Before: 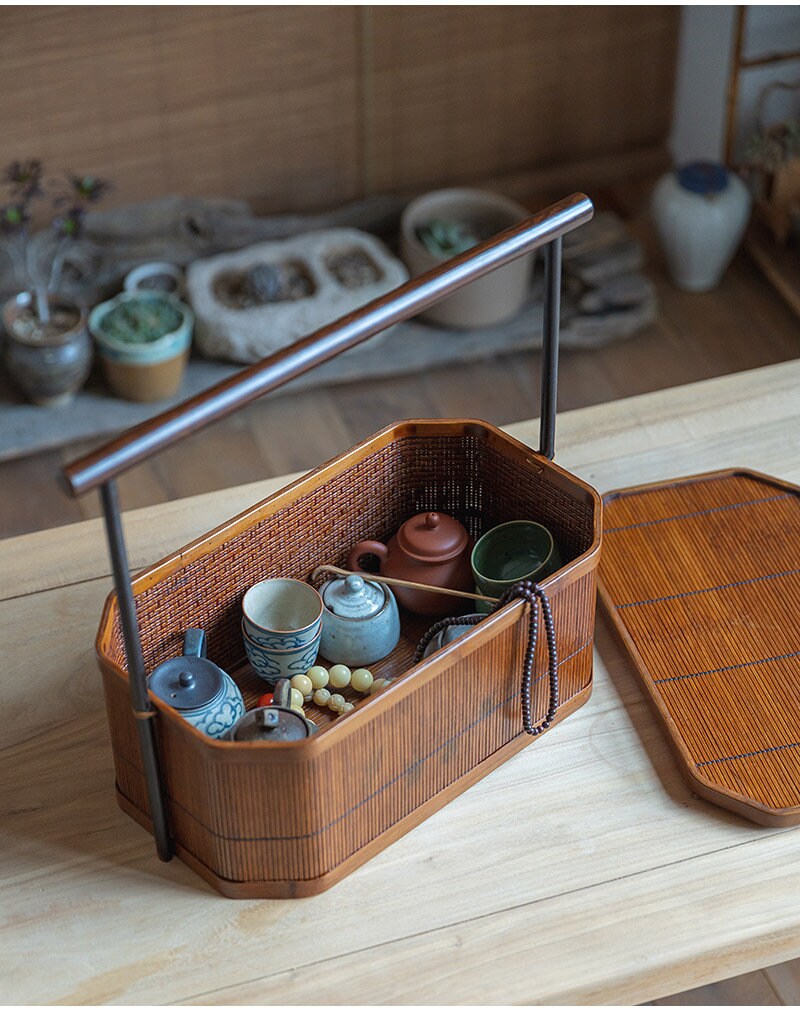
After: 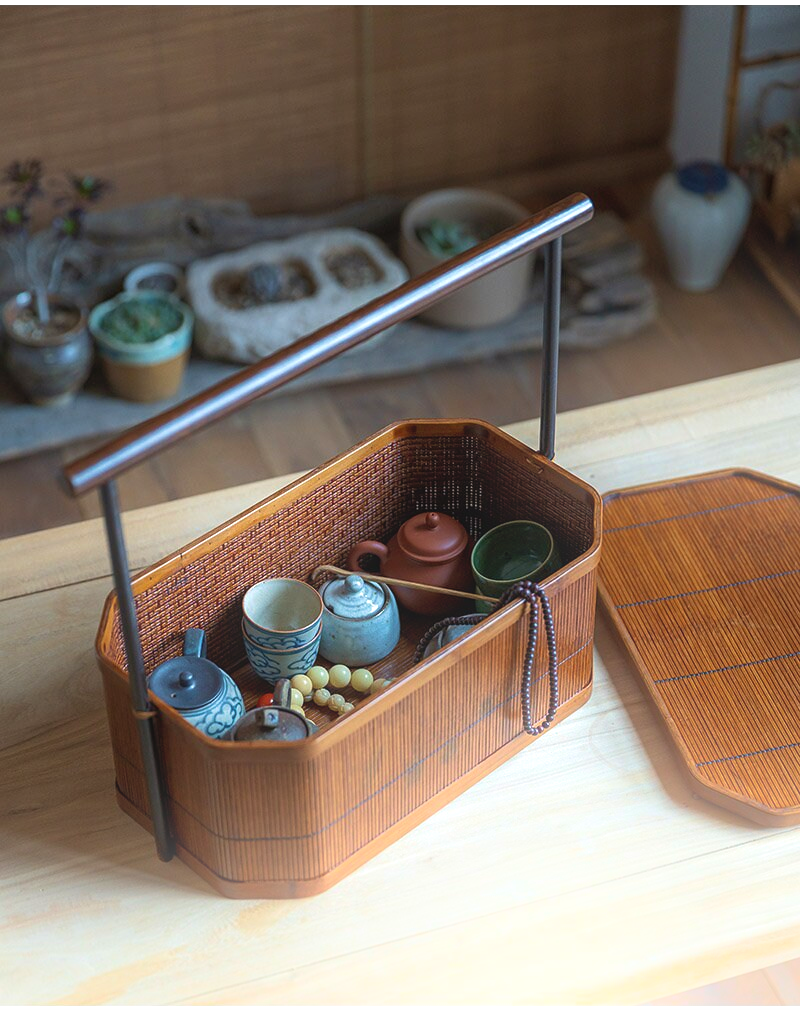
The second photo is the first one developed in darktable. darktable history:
bloom: threshold 82.5%, strength 16.25%
velvia: on, module defaults
tone equalizer: -8 EV -0.001 EV, -7 EV 0.001 EV, -6 EV -0.002 EV, -5 EV -0.003 EV, -4 EV -0.062 EV, -3 EV -0.222 EV, -2 EV -0.267 EV, -1 EV 0.105 EV, +0 EV 0.303 EV
